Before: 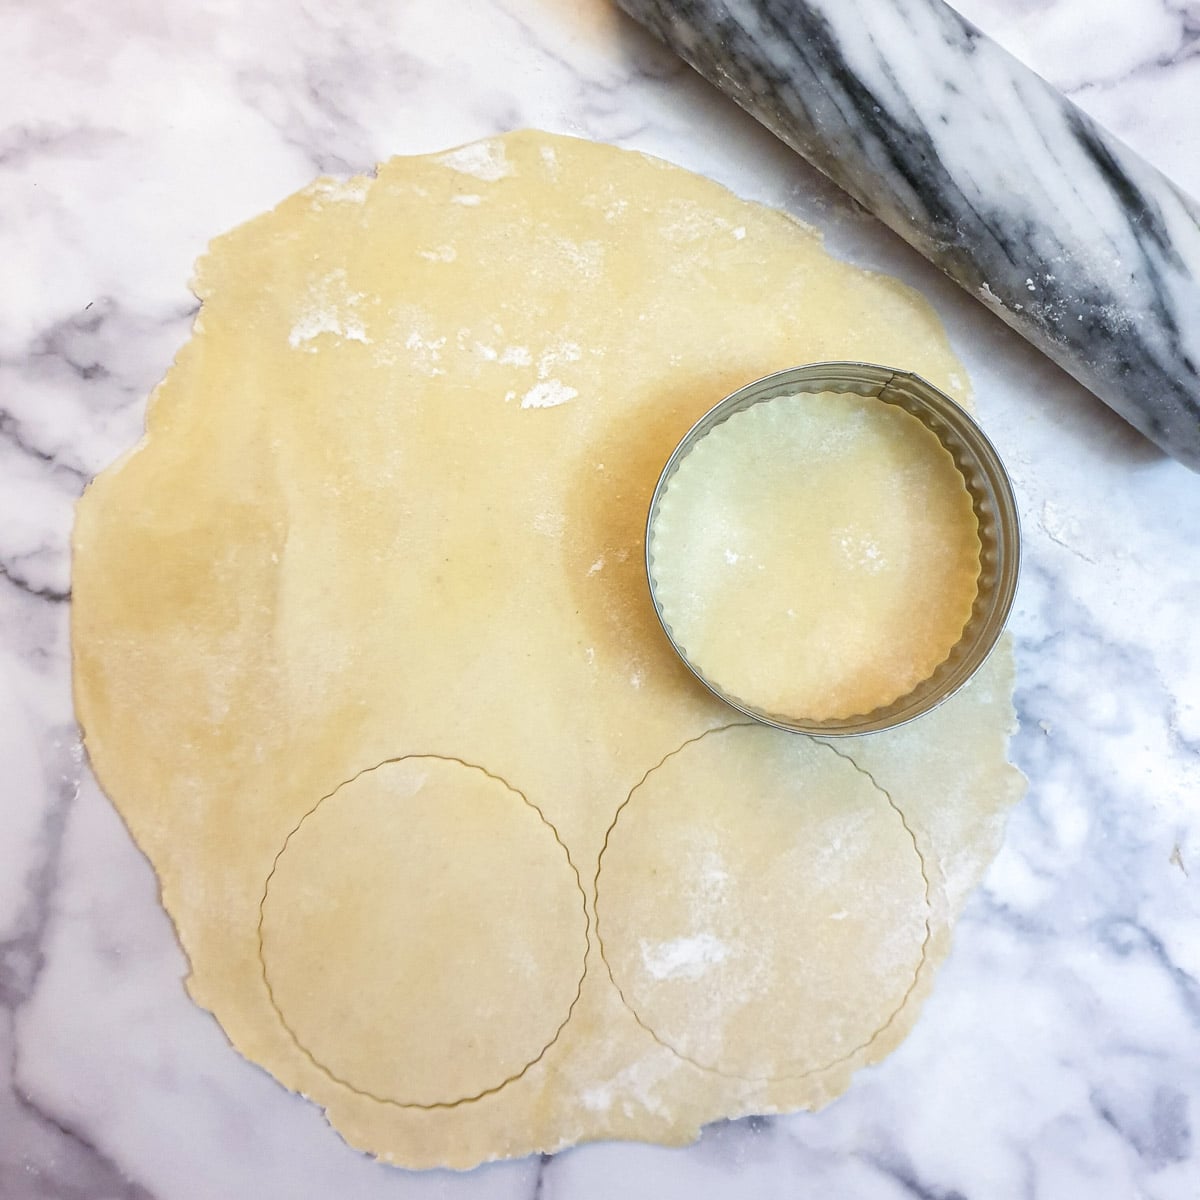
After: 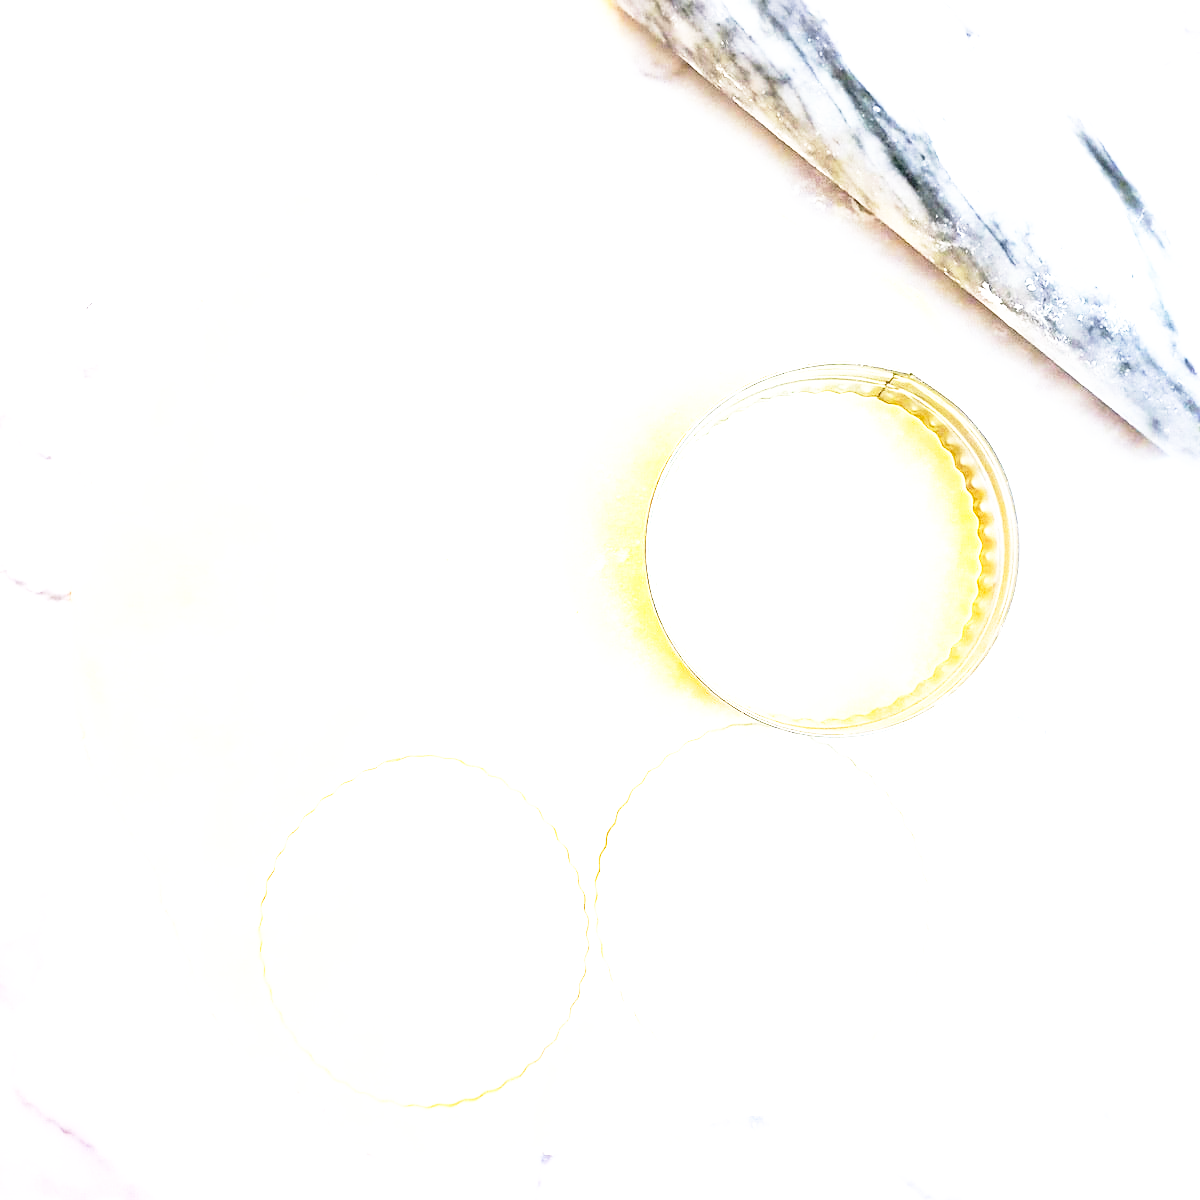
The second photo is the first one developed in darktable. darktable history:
color balance rgb: highlights gain › chroma 0.61%, highlights gain › hue 55.22°, linear chroma grading › global chroma 15.58%, perceptual saturation grading › global saturation 0.409%, perceptual brilliance grading › highlights 2.962%
base curve: curves: ch0 [(0, 0) (0.012, 0.01) (0.073, 0.168) (0.31, 0.711) (0.645, 0.957) (1, 1)], preserve colors none
exposure: black level correction 0, exposure 1.671 EV, compensate exposure bias true, compensate highlight preservation false
sharpen: amount 0.2
